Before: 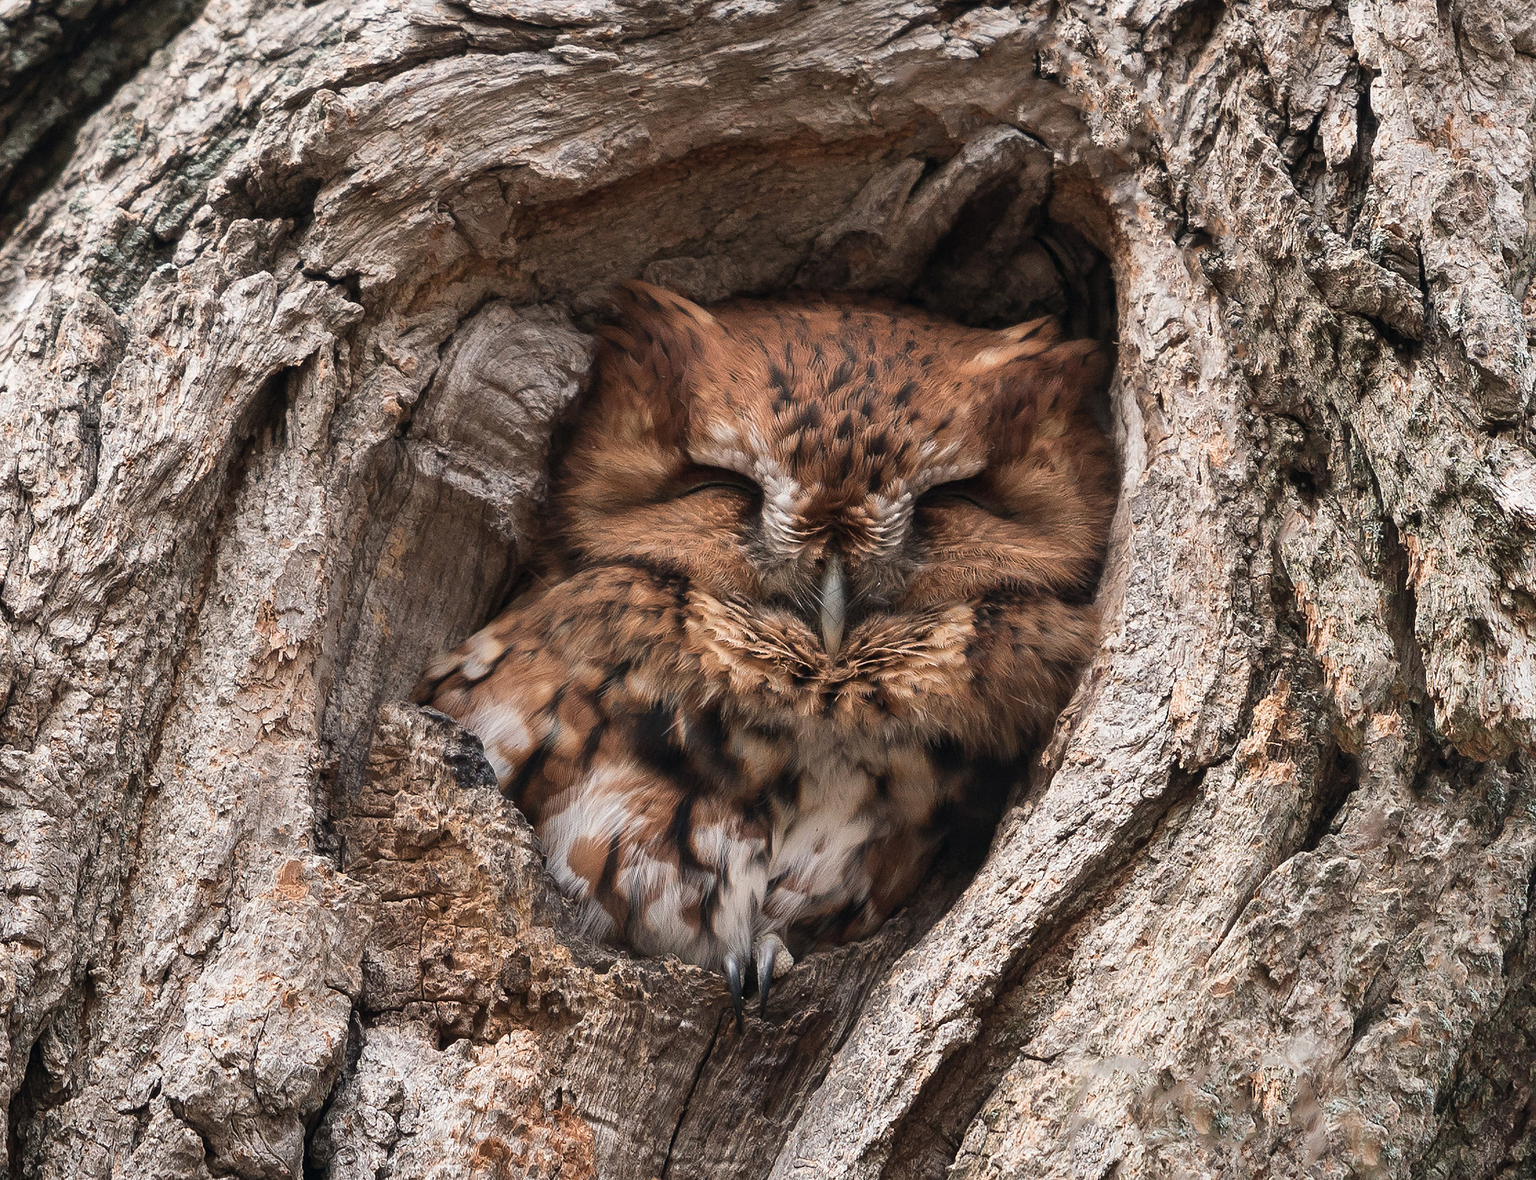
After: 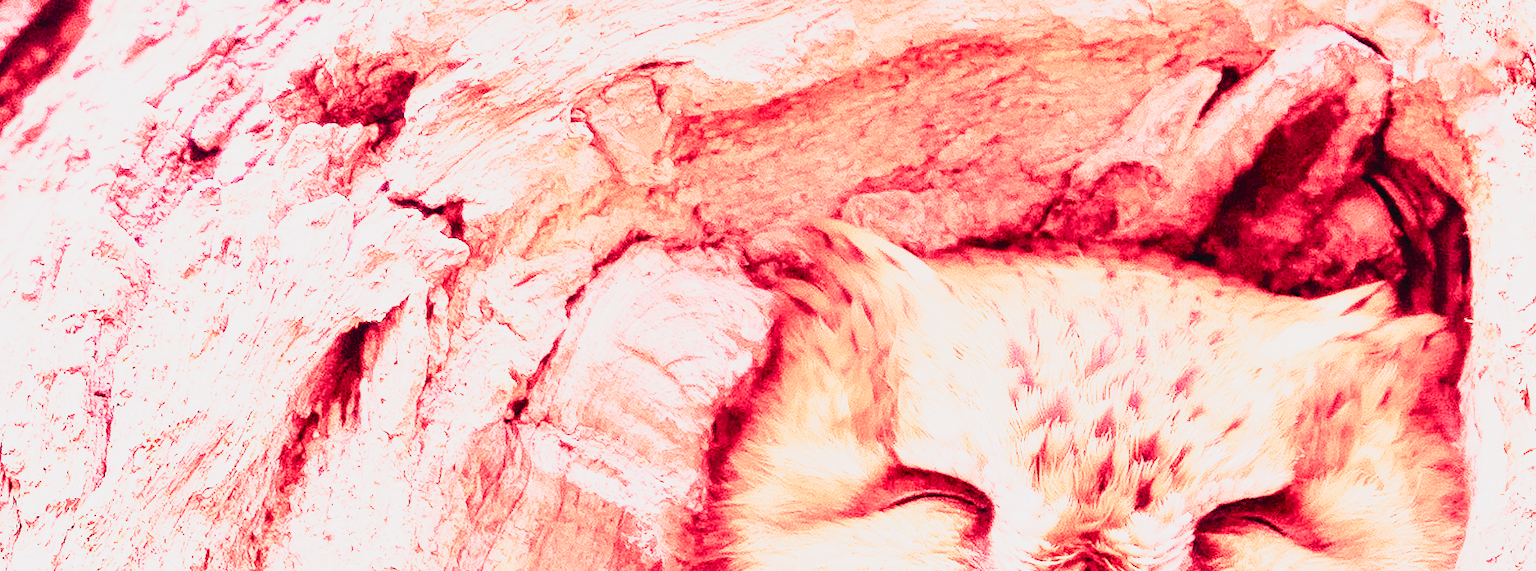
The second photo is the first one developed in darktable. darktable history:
exposure: black level correction 0, exposure 1.2 EV, compensate exposure bias true, compensate highlight preservation false
rotate and perspective: rotation 1.57°, crop left 0.018, crop right 0.982, crop top 0.039, crop bottom 0.961
tone curve: curves: ch0 [(0, 0.022) (0.114, 0.096) (0.282, 0.299) (0.456, 0.51) (0.613, 0.693) (0.786, 0.843) (0.999, 0.949)]; ch1 [(0, 0) (0.384, 0.365) (0.463, 0.447) (0.486, 0.474) (0.503, 0.5) (0.535, 0.522) (0.555, 0.546) (0.593, 0.599) (0.755, 0.793) (1, 1)]; ch2 [(0, 0) (0.369, 0.375) (0.449, 0.434) (0.501, 0.5) (0.528, 0.517) (0.561, 0.57) (0.612, 0.631) (0.668, 0.659) (1, 1)], color space Lab, independent channels, preserve colors none
crop: left 0.579%, top 7.627%, right 23.167%, bottom 54.275%
sigmoid: contrast 1.6, skew -0.2, preserve hue 0%, red attenuation 0.1, red rotation 0.035, green attenuation 0.1, green rotation -0.017, blue attenuation 0.15, blue rotation -0.052, base primaries Rec2020
white balance: red 4.26, blue 1.802
